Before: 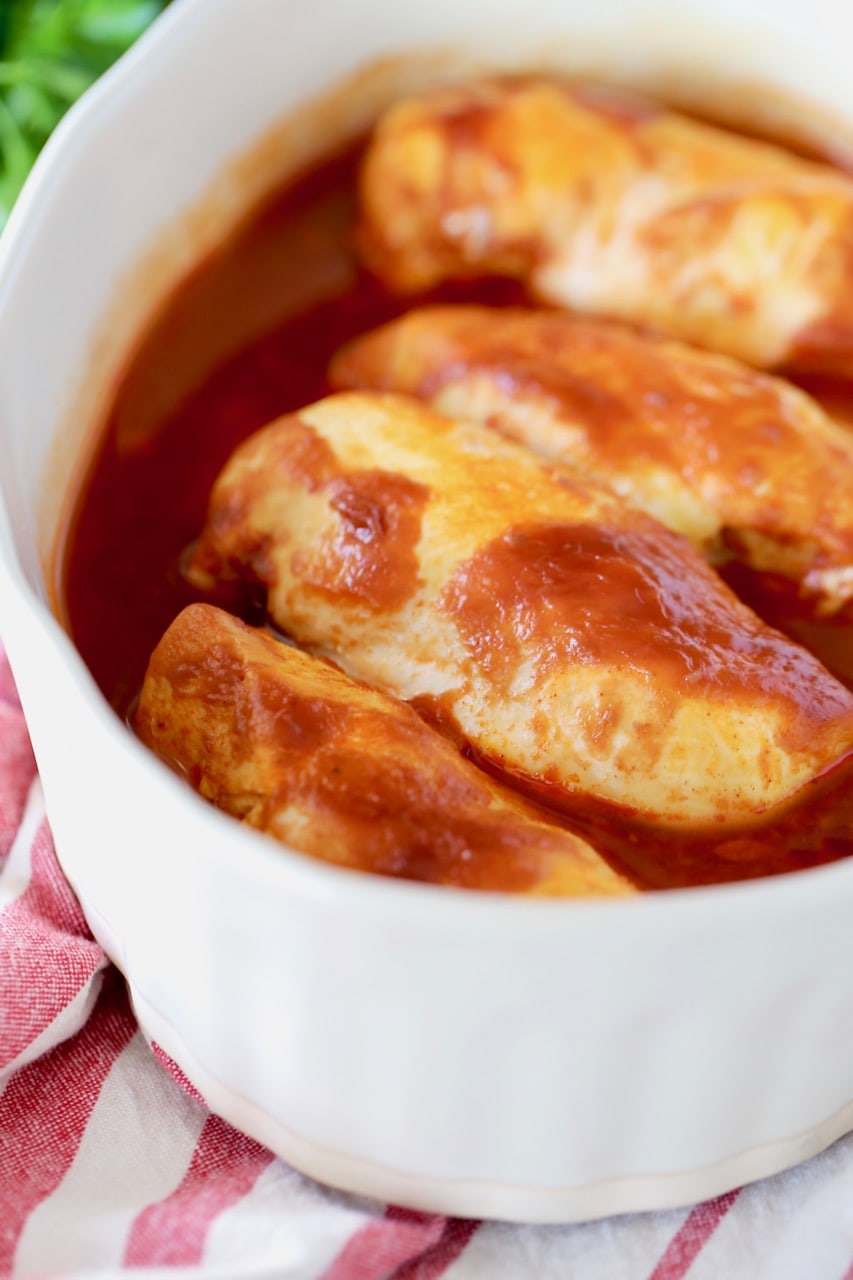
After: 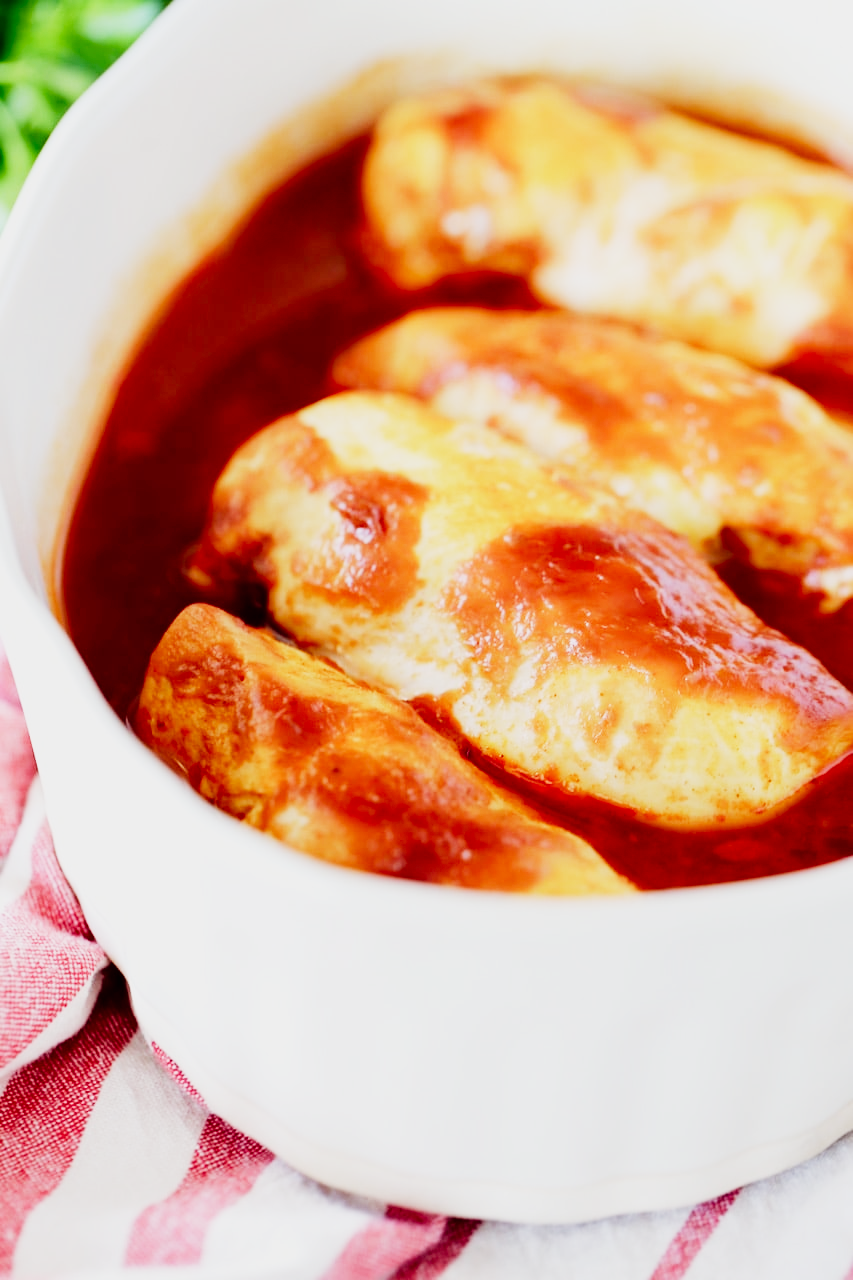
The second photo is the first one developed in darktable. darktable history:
exposure: exposure 0.669 EV, compensate highlight preservation false
sigmoid: contrast 1.8, skew -0.2, preserve hue 0%, red attenuation 0.1, red rotation 0.035, green attenuation 0.1, green rotation -0.017, blue attenuation 0.15, blue rotation -0.052, base primaries Rec2020
